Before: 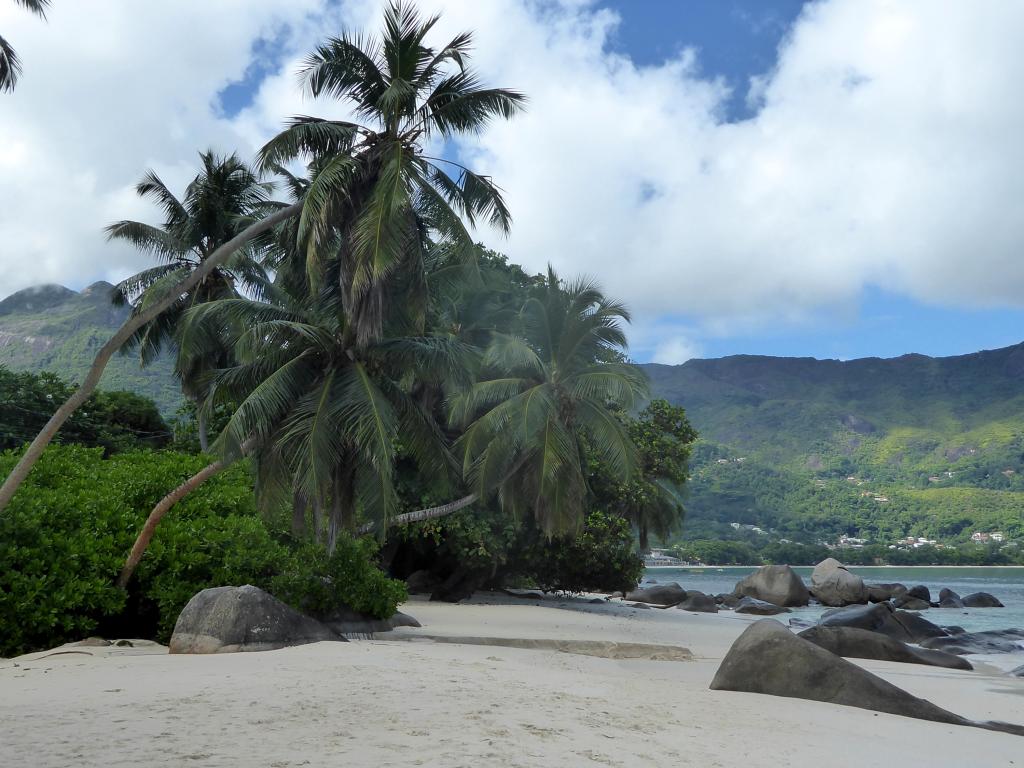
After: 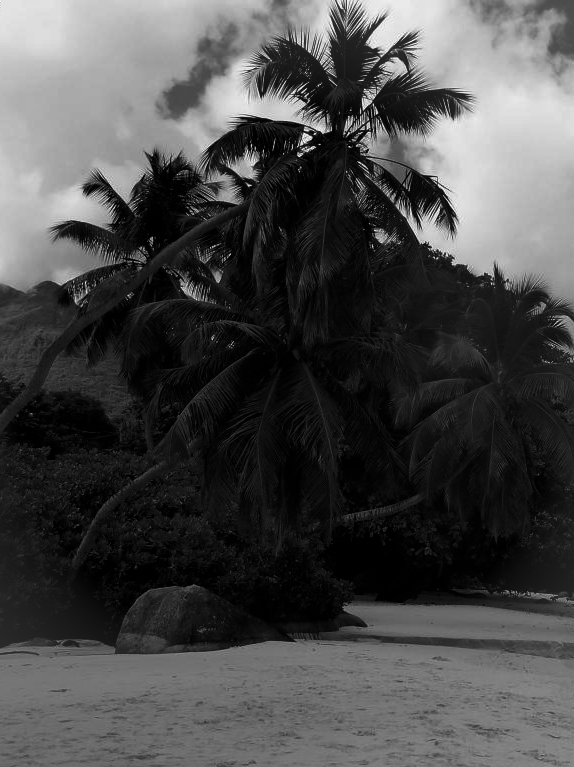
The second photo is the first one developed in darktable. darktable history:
vignetting: fall-off start 71.46%, brightness 0.038, saturation -0.001, unbound false
contrast brightness saturation: contrast -0.038, brightness -0.6, saturation -0.998
crop: left 5.343%, right 38.595%
color balance rgb: highlights gain › chroma 1.08%, highlights gain › hue 60.26°, global offset › luminance -0.27%, global offset › hue 259.43°, perceptual saturation grading › global saturation 39.002%, perceptual saturation grading › highlights -25.46%, perceptual saturation grading › mid-tones 34.517%, perceptual saturation grading › shadows 35.361%
